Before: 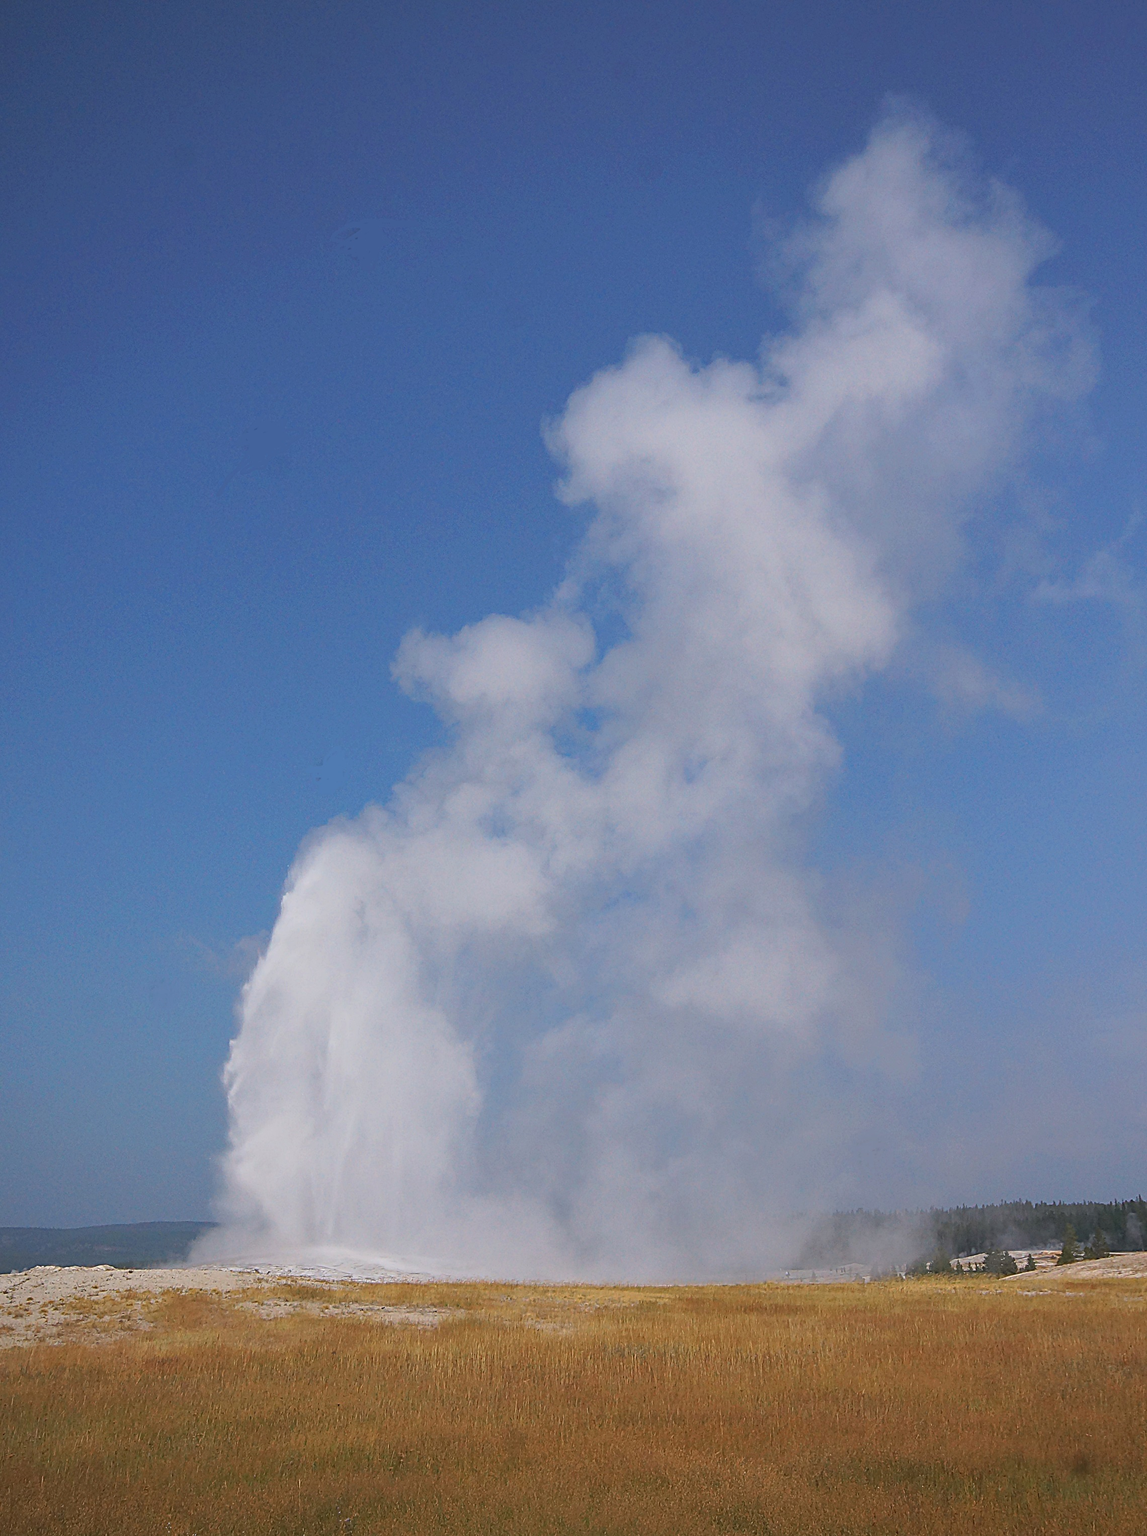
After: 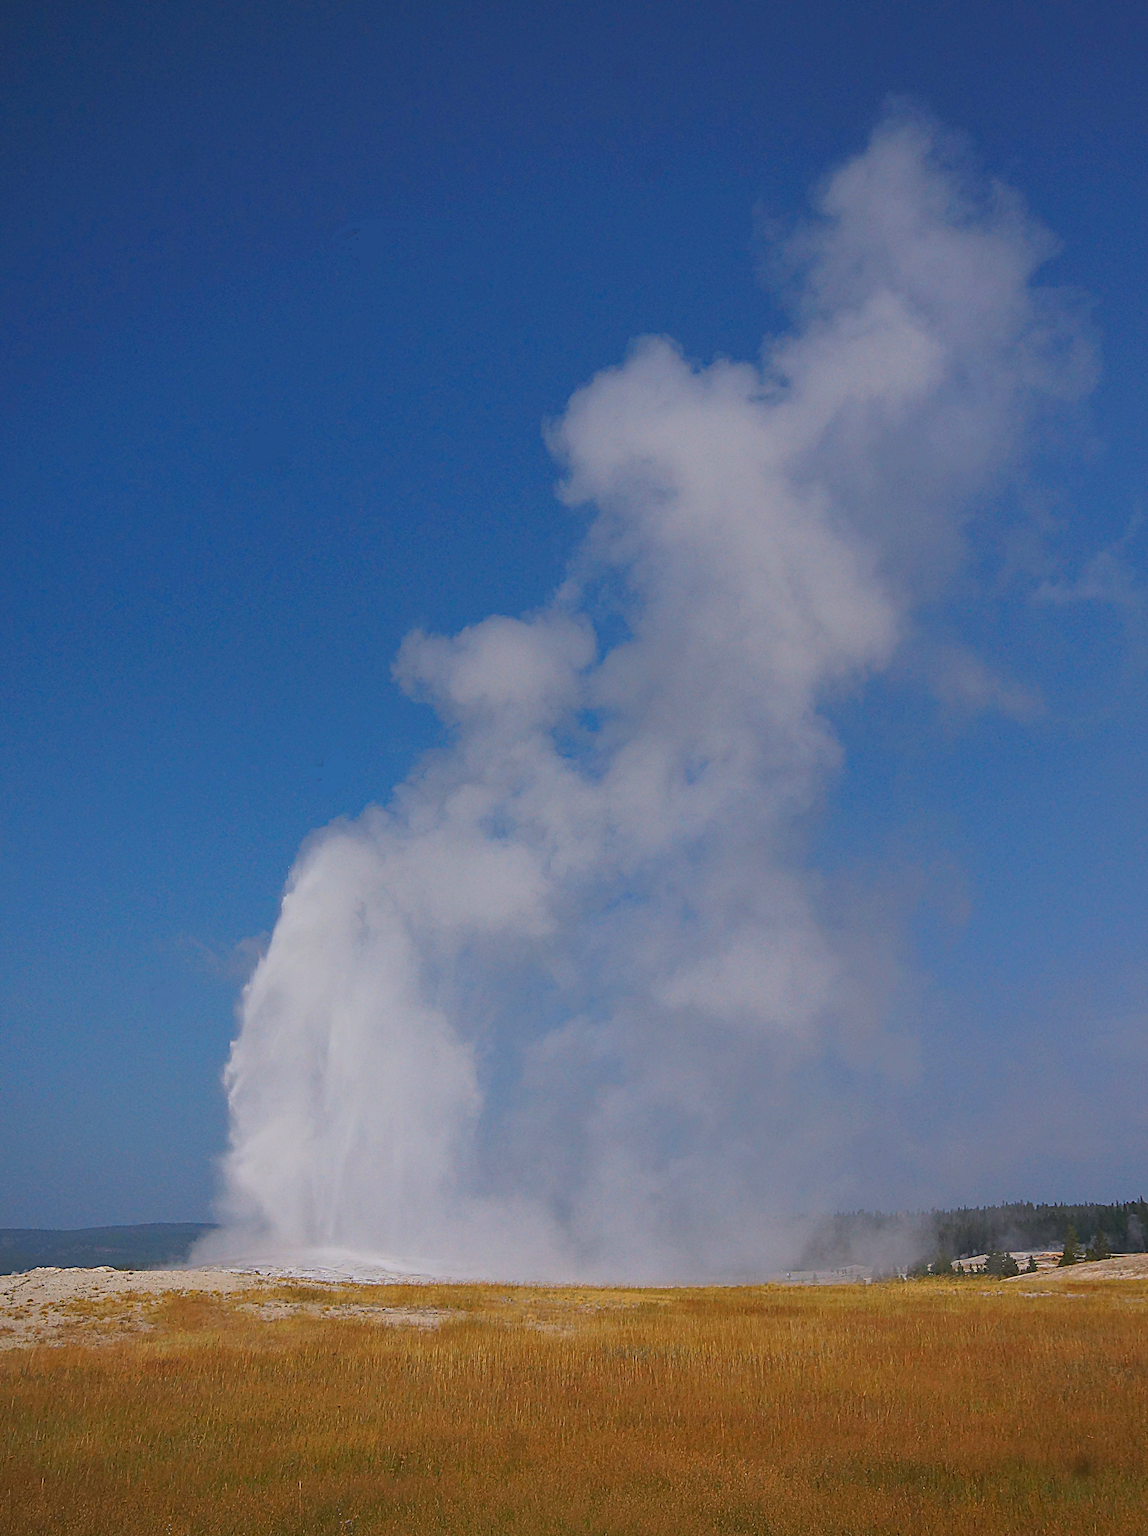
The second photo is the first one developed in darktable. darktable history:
crop: bottom 0.071%
contrast brightness saturation: contrast 0.09, saturation 0.28
graduated density: rotation 5.63°, offset 76.9
